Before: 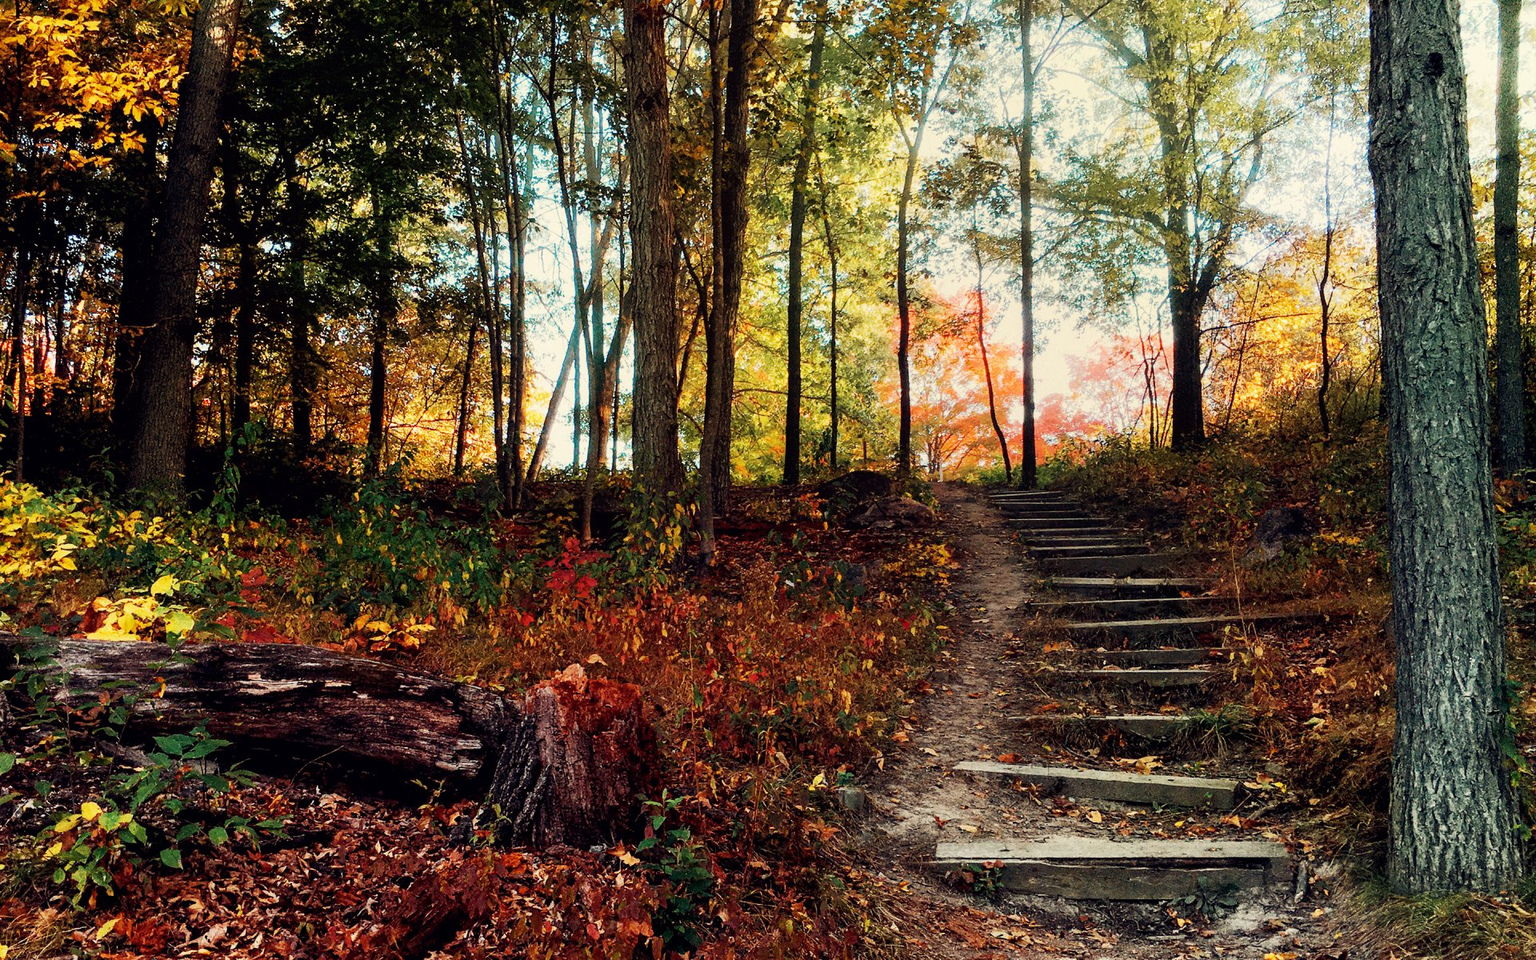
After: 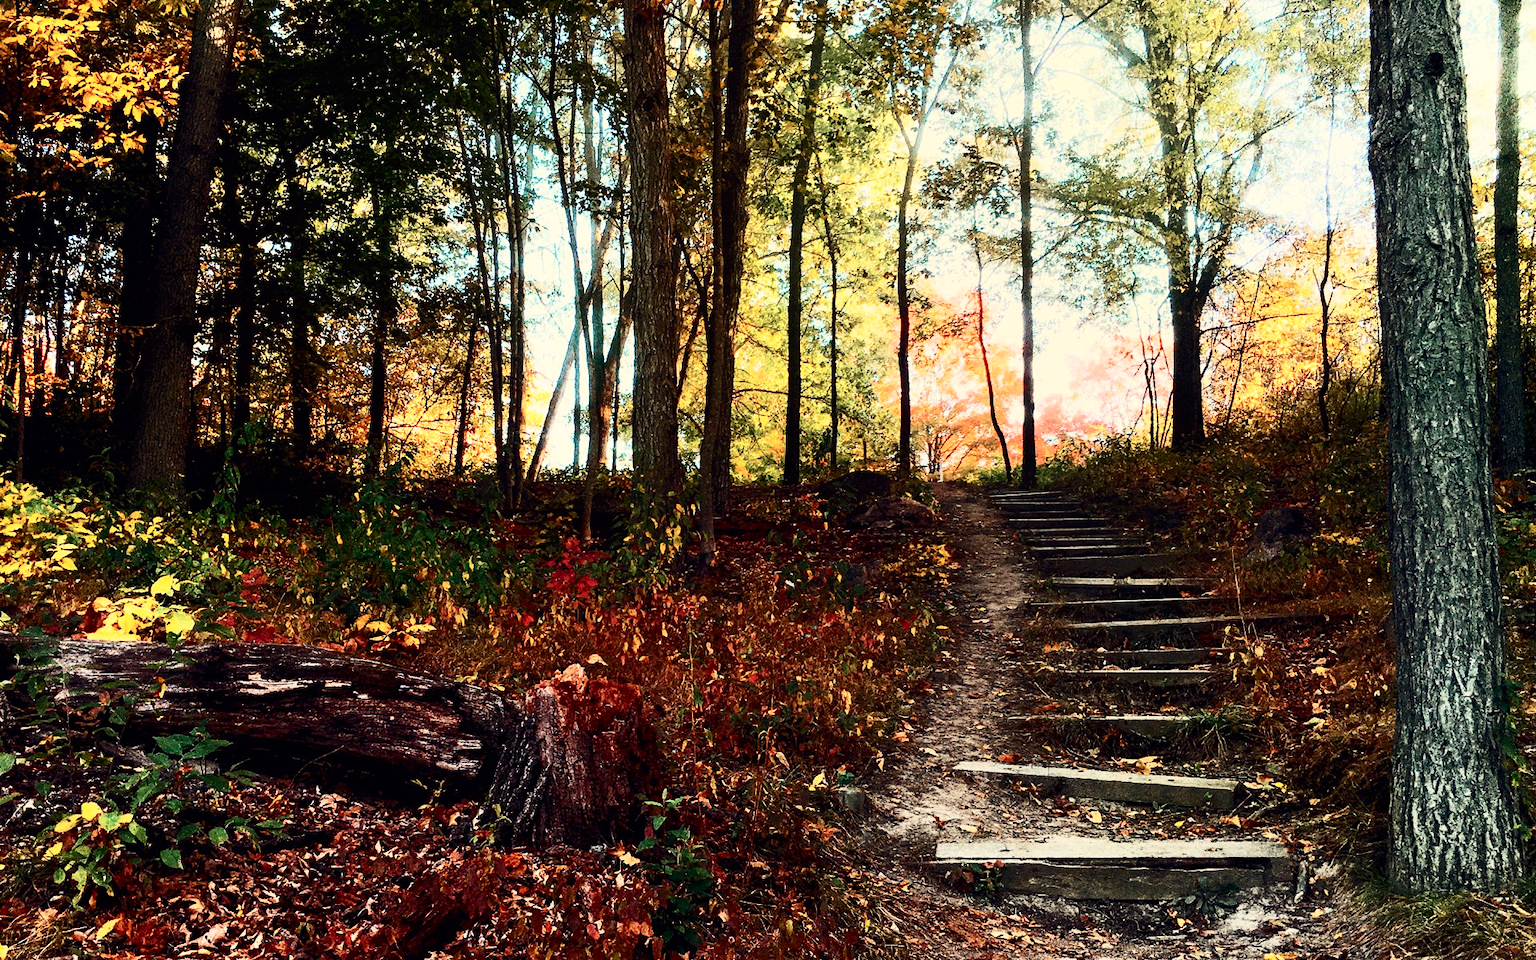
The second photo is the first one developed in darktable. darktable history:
contrast brightness saturation: contrast 0.387, brightness 0.112
